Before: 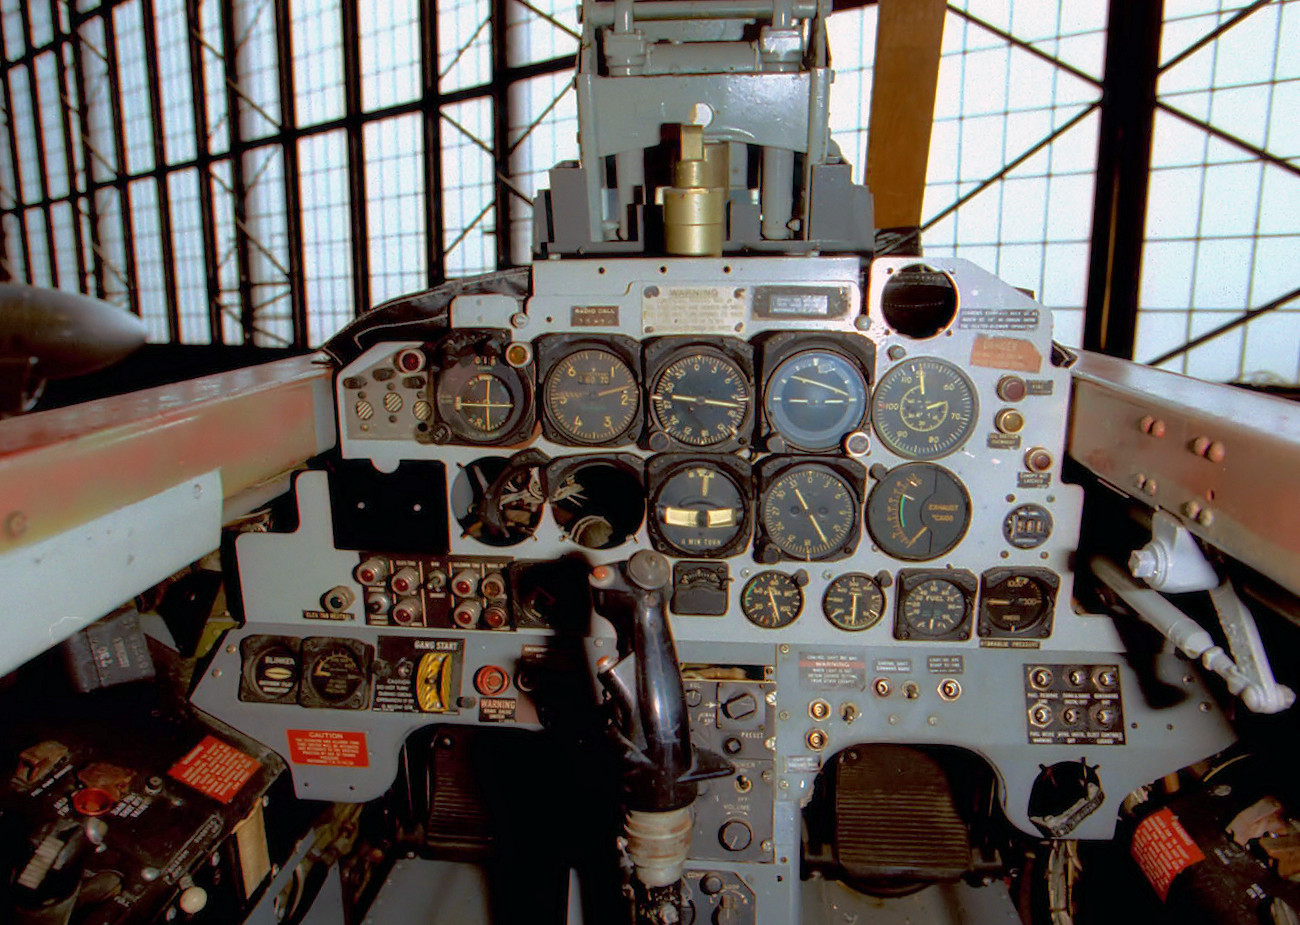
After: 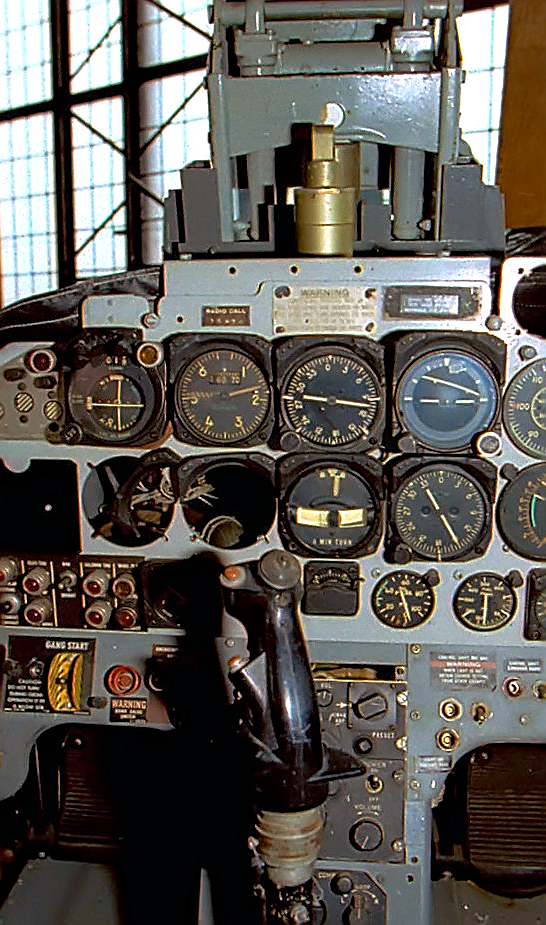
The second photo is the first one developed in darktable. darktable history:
crop: left 28.431%, right 29.551%
sharpen: radius 1.676, amount 1.308
base curve: curves: ch0 [(0, 0) (0.303, 0.277) (1, 1)], preserve colors none
tone equalizer: -8 EV -0.43 EV, -7 EV -0.359 EV, -6 EV -0.31 EV, -5 EV -0.2 EV, -3 EV 0.21 EV, -2 EV 0.331 EV, -1 EV 0.389 EV, +0 EV 0.442 EV, edges refinement/feathering 500, mask exposure compensation -1.57 EV, preserve details no
haze removal: adaptive false
